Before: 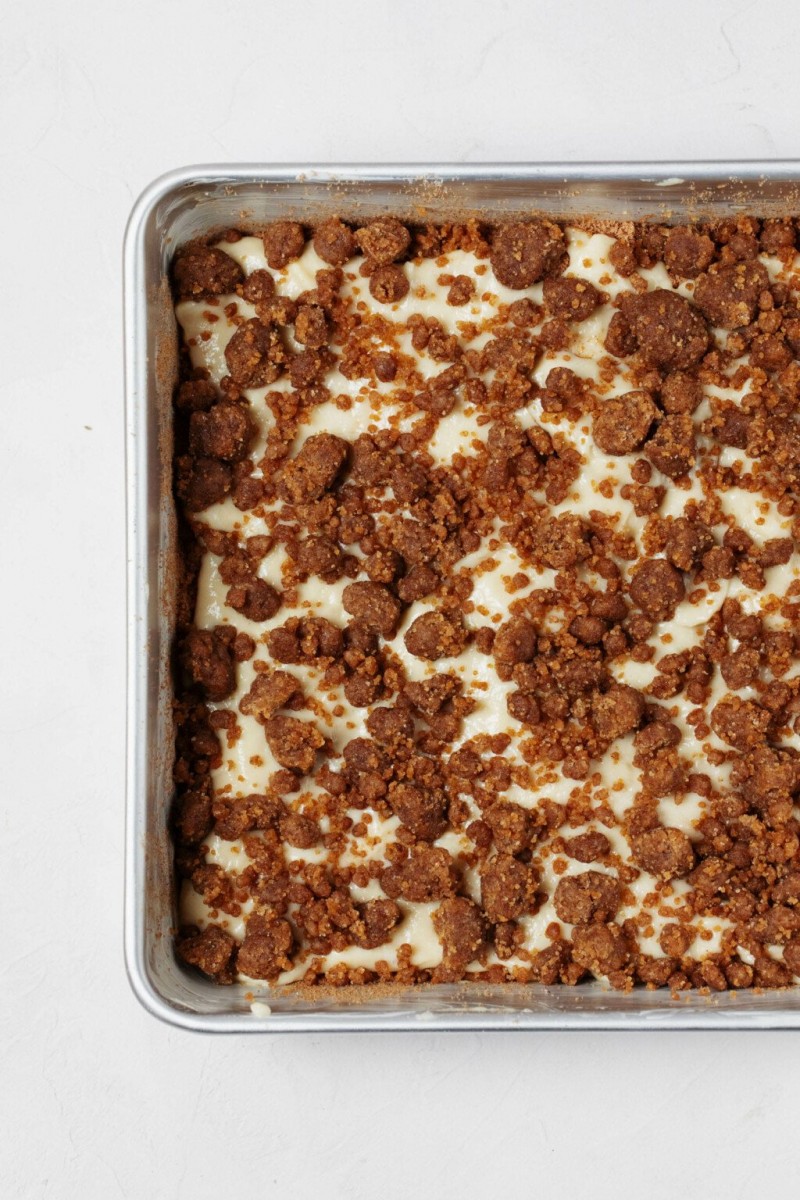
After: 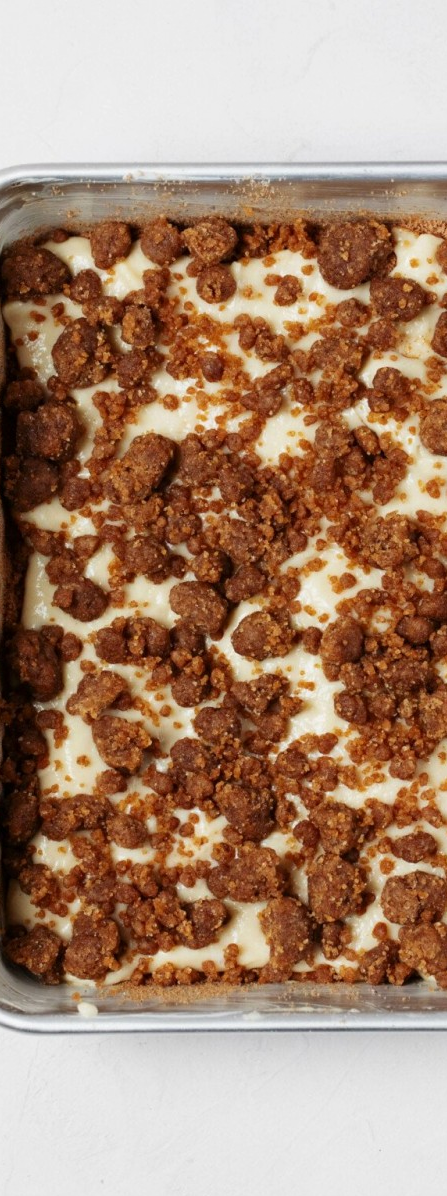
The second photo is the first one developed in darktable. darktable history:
crop: left 21.674%, right 22.086%
contrast brightness saturation: contrast 0.07
